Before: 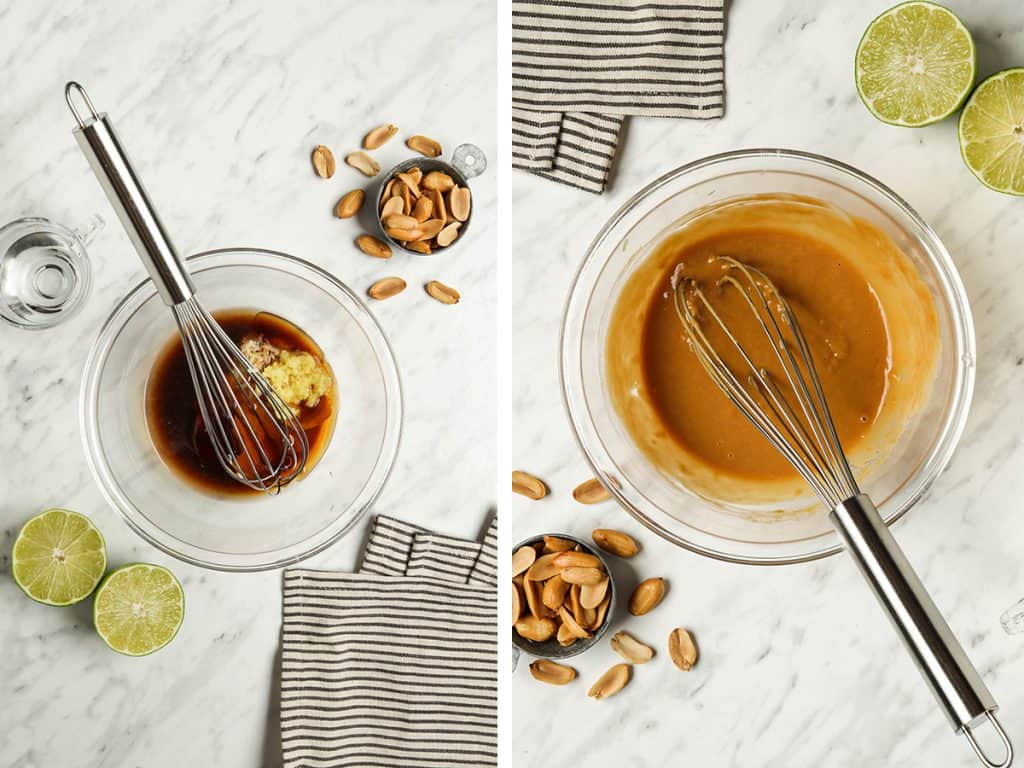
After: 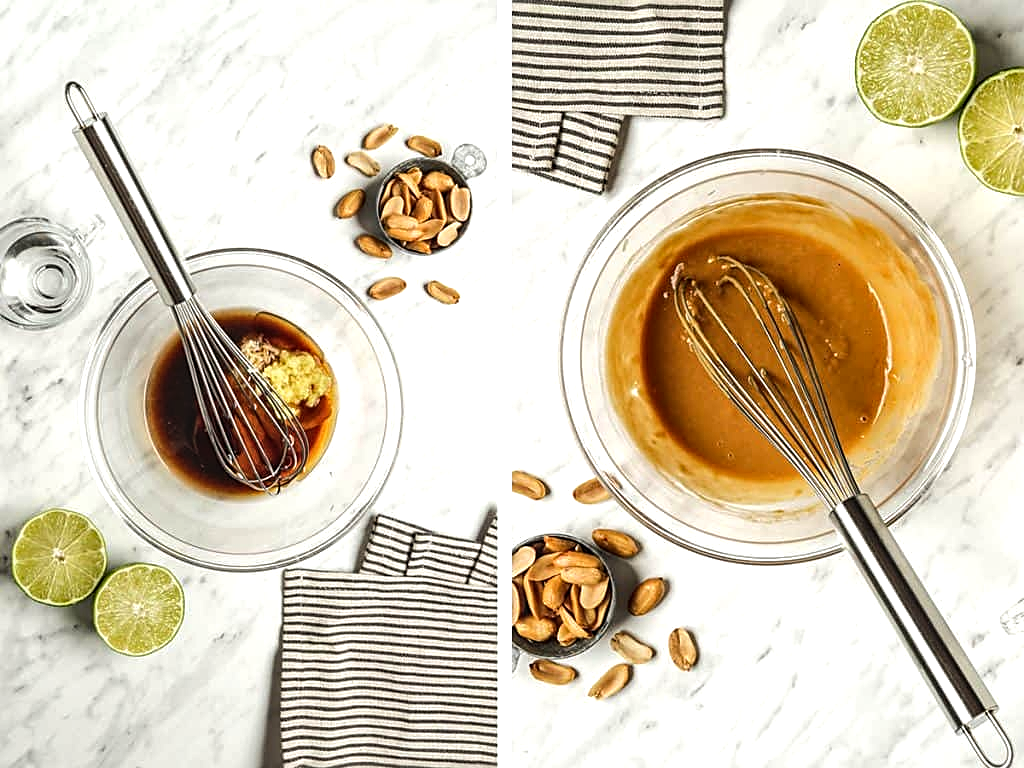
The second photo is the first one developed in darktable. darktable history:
local contrast: detail 130%
sharpen: amount 0.491
tone equalizer: -8 EV -0.409 EV, -7 EV -0.408 EV, -6 EV -0.295 EV, -5 EV -0.259 EV, -3 EV 0.235 EV, -2 EV 0.335 EV, -1 EV 0.374 EV, +0 EV 0.417 EV, edges refinement/feathering 500, mask exposure compensation -1.57 EV, preserve details no
